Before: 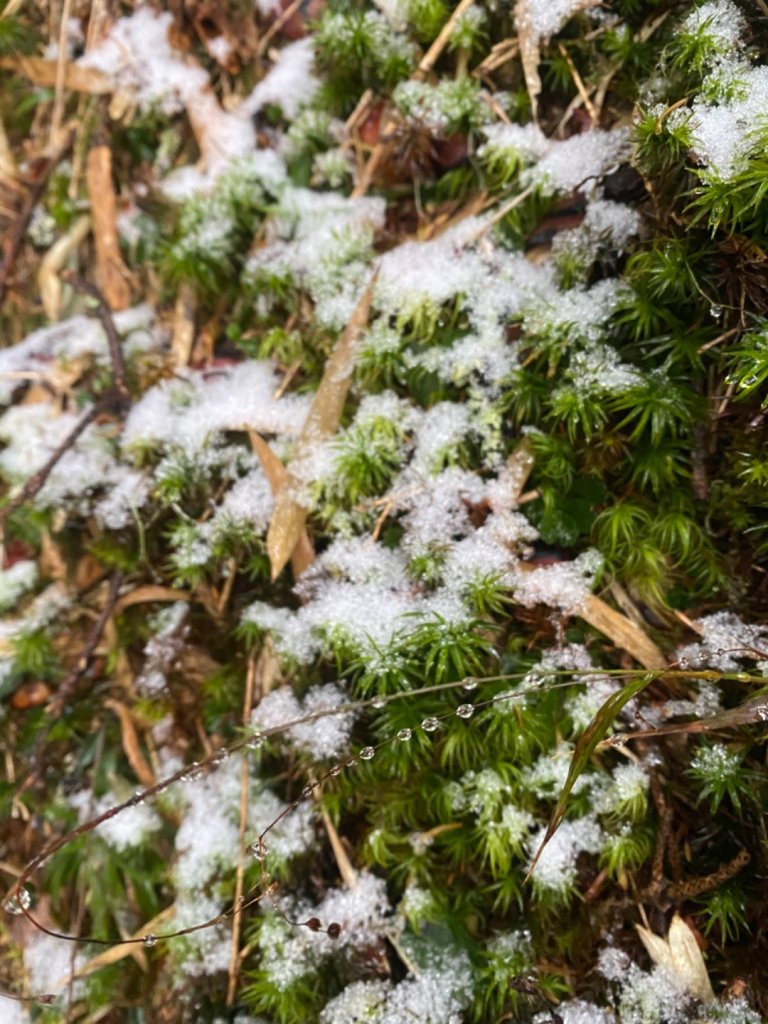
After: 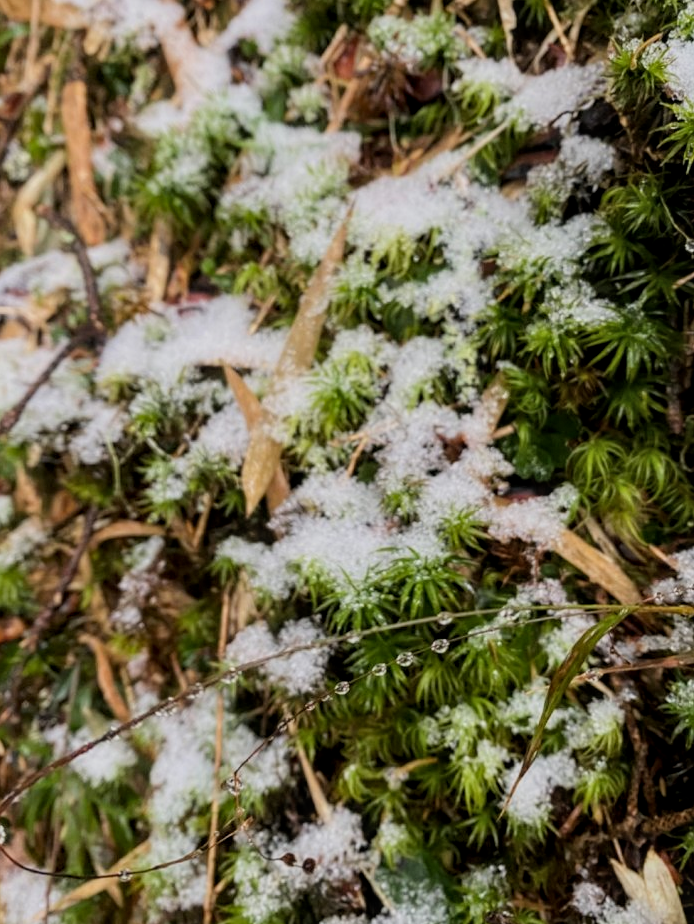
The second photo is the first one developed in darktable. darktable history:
crop: left 3.344%, top 6.391%, right 6.222%, bottom 3.315%
exposure: black level correction 0.001, compensate highlight preservation false
local contrast: on, module defaults
filmic rgb: black relative exposure -7.65 EV, white relative exposure 4.56 EV, hardness 3.61, color science v6 (2022)
